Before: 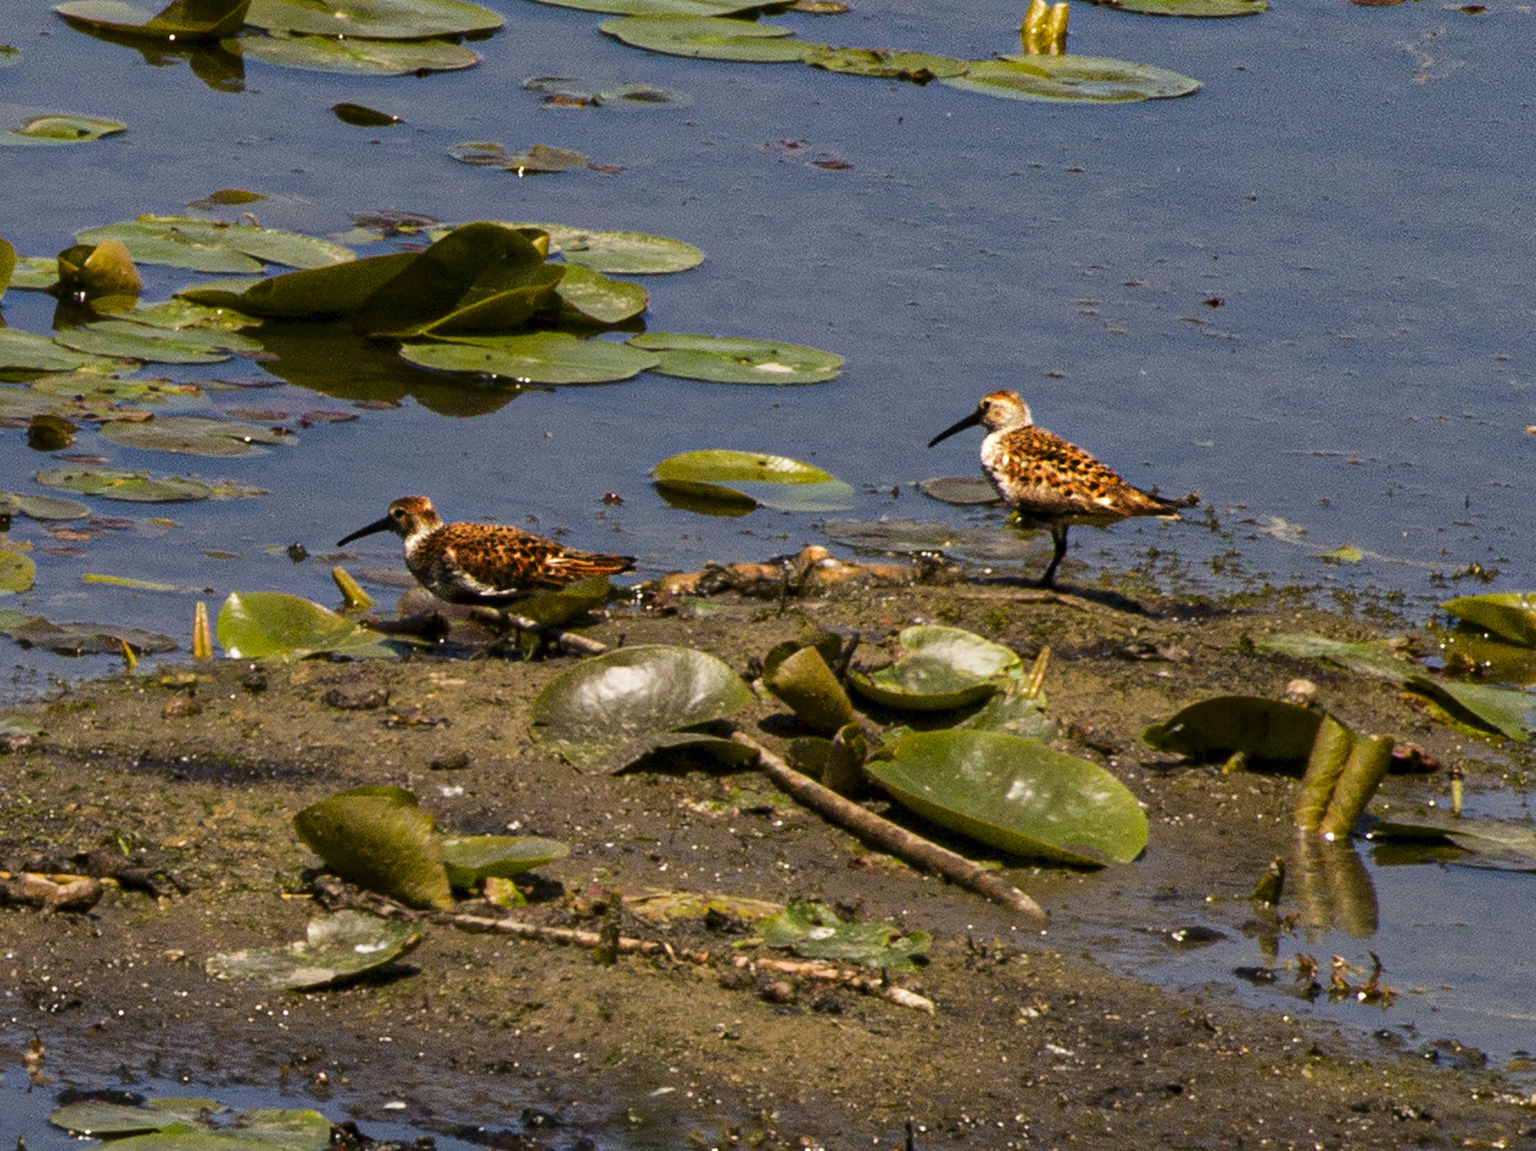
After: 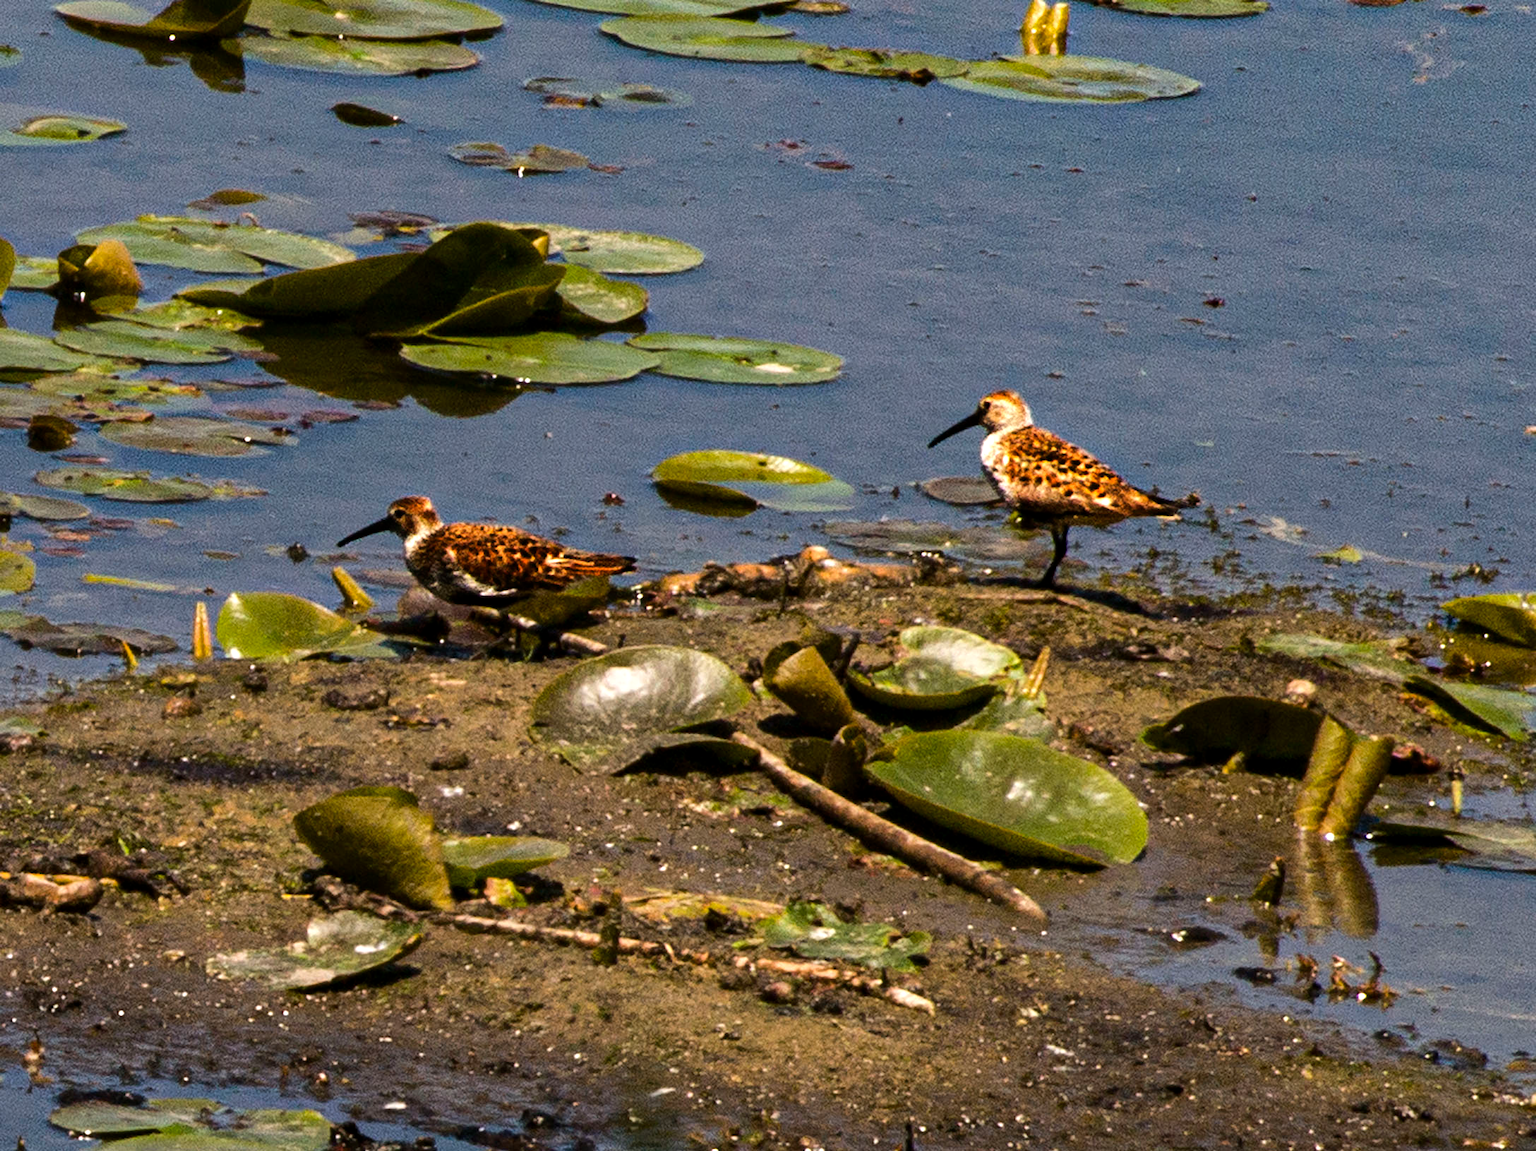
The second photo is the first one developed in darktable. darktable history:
tone equalizer: -8 EV -0.45 EV, -7 EV -0.426 EV, -6 EV -0.343 EV, -5 EV -0.219 EV, -3 EV 0.217 EV, -2 EV 0.322 EV, -1 EV 0.396 EV, +0 EV 0.412 EV, edges refinement/feathering 500, mask exposure compensation -1.57 EV, preserve details no
